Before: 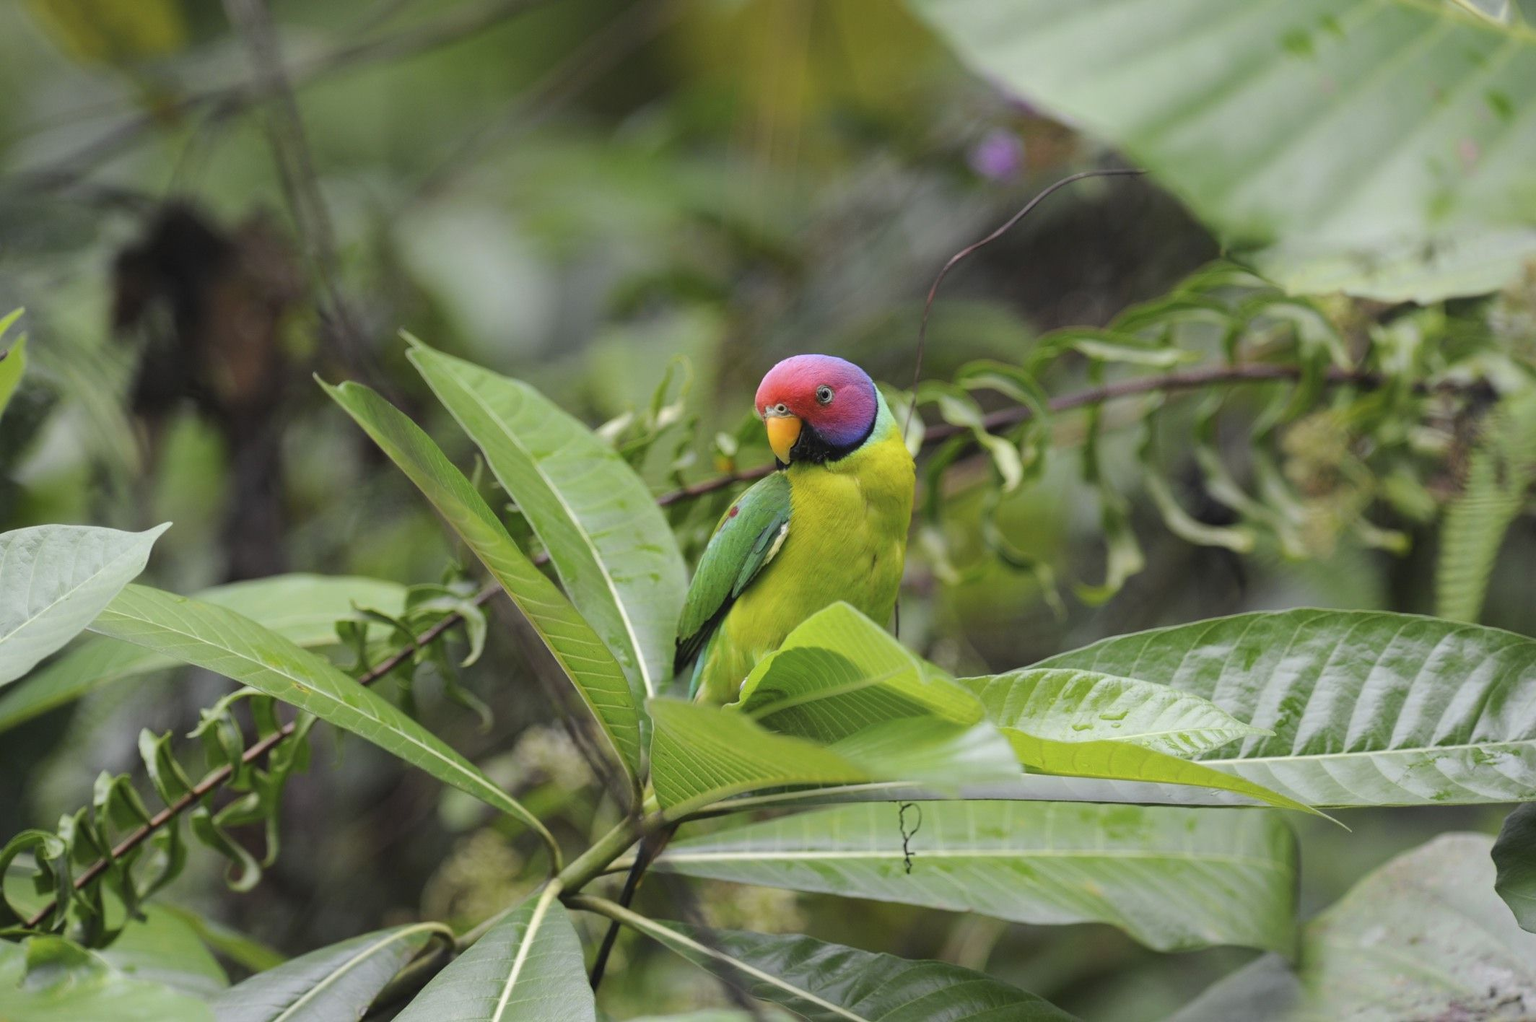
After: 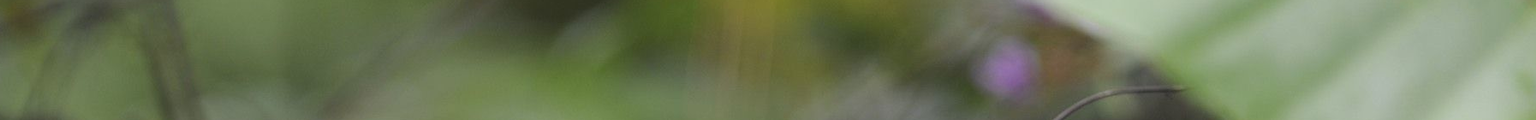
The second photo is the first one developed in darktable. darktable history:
crop and rotate: left 9.644%, top 9.491%, right 6.021%, bottom 80.509%
bloom: size 15%, threshold 97%, strength 7%
